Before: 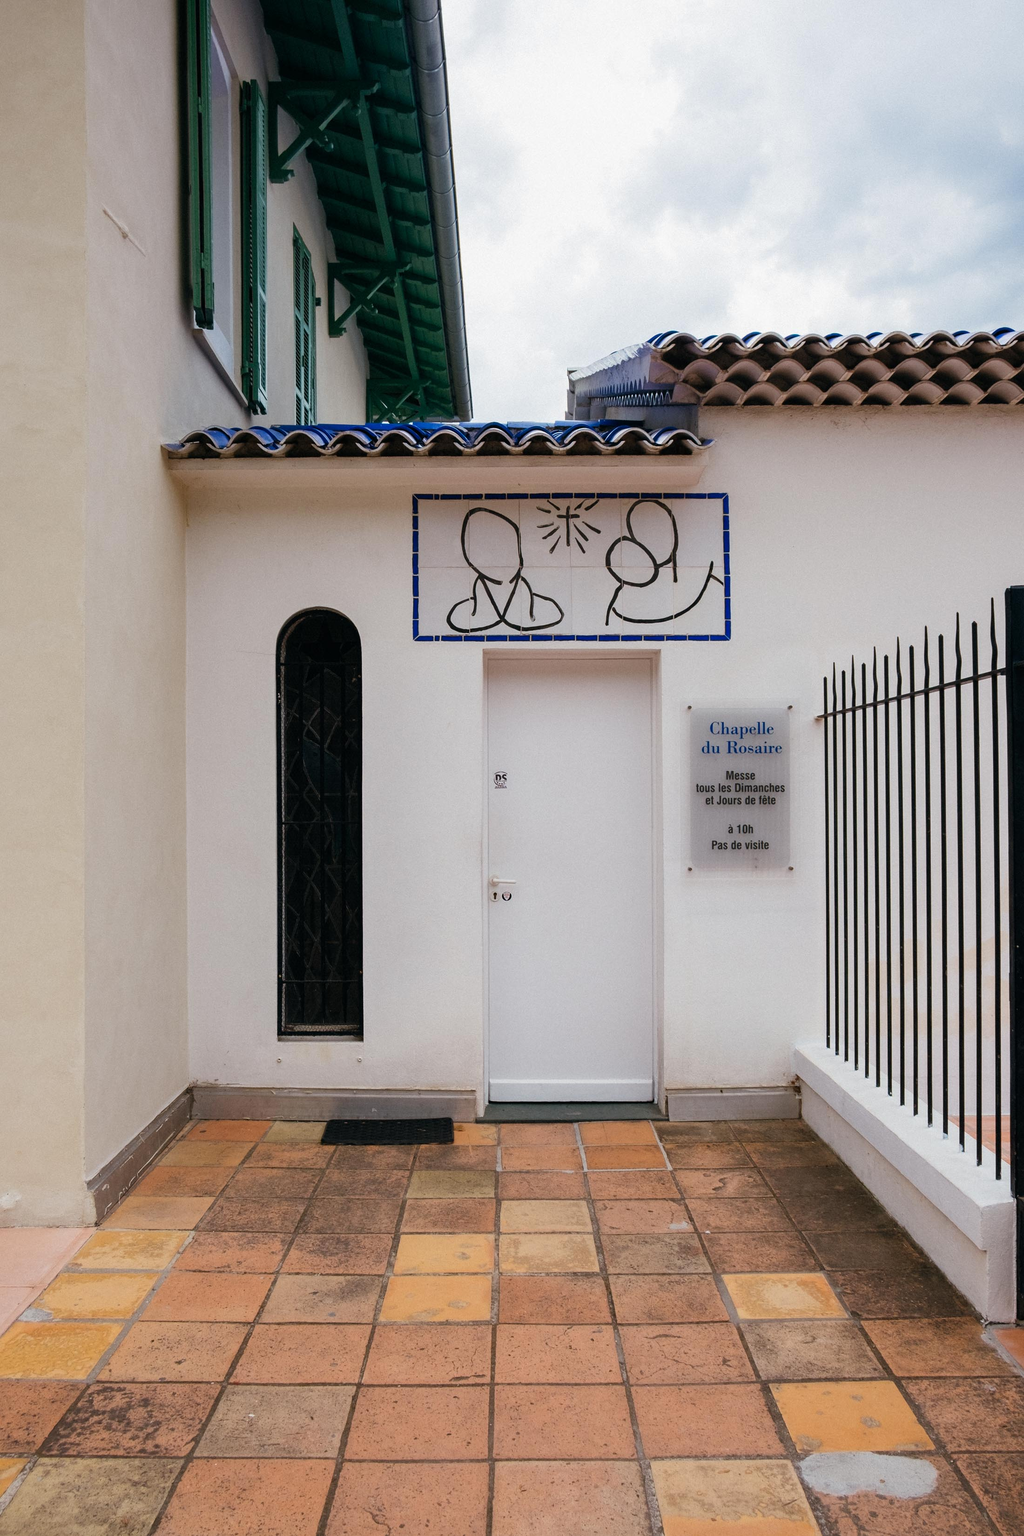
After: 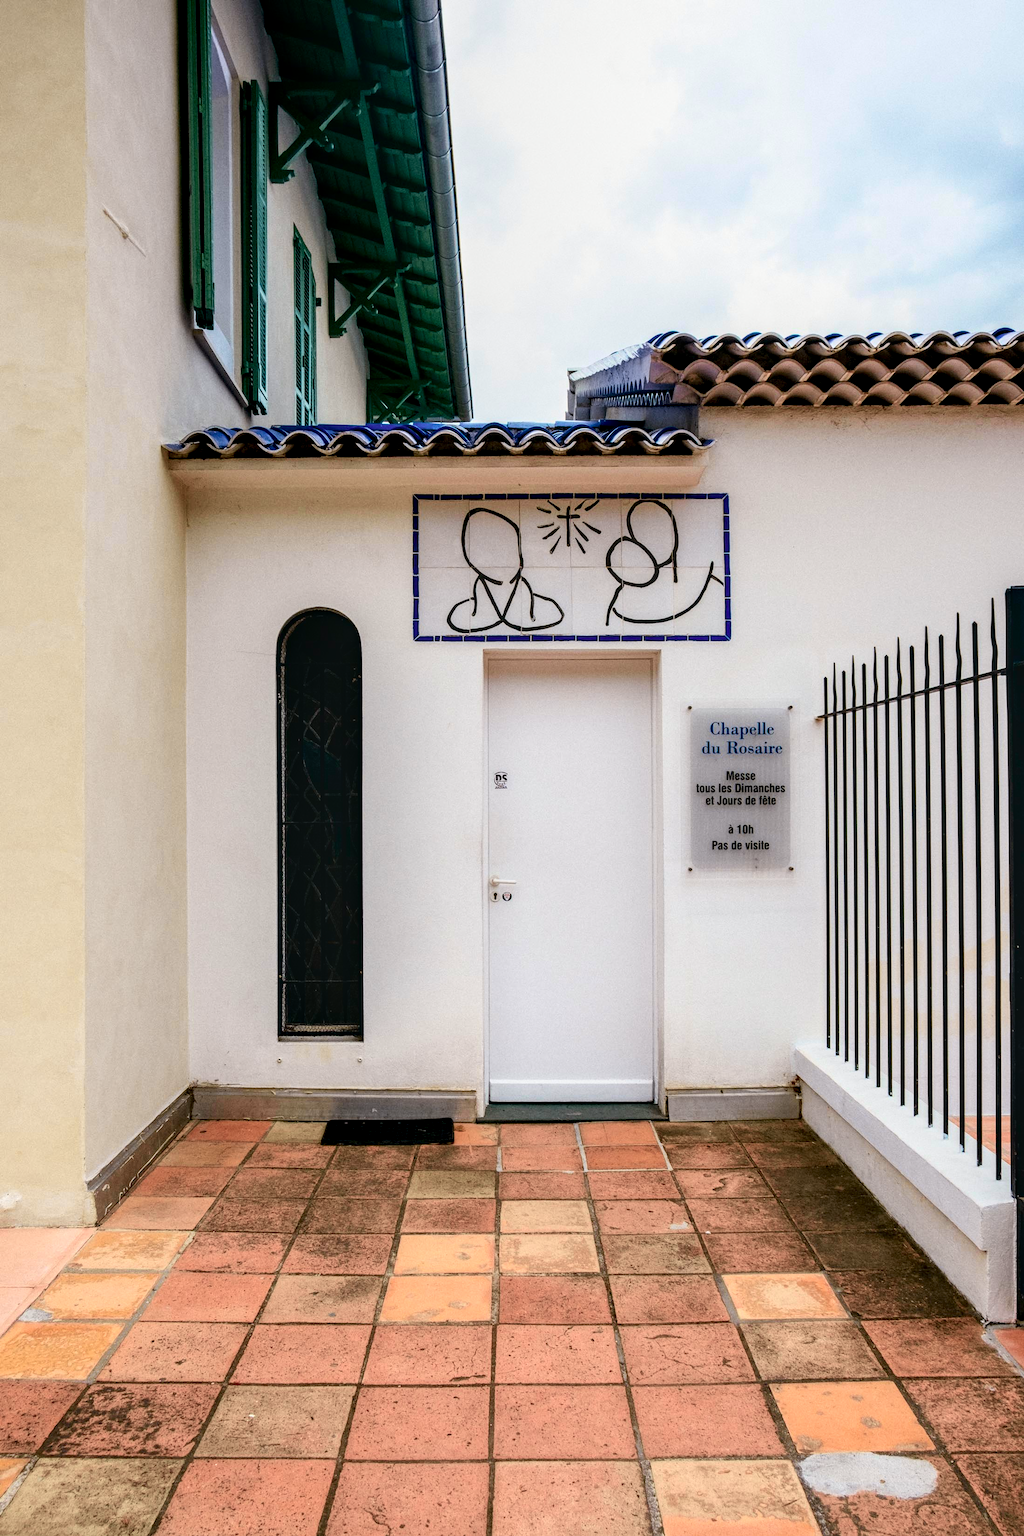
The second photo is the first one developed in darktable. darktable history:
local contrast: highlights 39%, shadows 64%, detail 137%, midtone range 0.52
tone curve: curves: ch0 [(0, 0.024) (0.049, 0.038) (0.176, 0.162) (0.311, 0.337) (0.416, 0.471) (0.565, 0.658) (0.817, 0.911) (1, 1)]; ch1 [(0, 0) (0.351, 0.347) (0.446, 0.42) (0.481, 0.463) (0.504, 0.504) (0.522, 0.521) (0.546, 0.563) (0.622, 0.664) (0.728, 0.786) (1, 1)]; ch2 [(0, 0) (0.327, 0.324) (0.427, 0.413) (0.458, 0.444) (0.502, 0.504) (0.526, 0.539) (0.547, 0.581) (0.601, 0.61) (0.76, 0.765) (1, 1)], color space Lab, independent channels, preserve colors none
